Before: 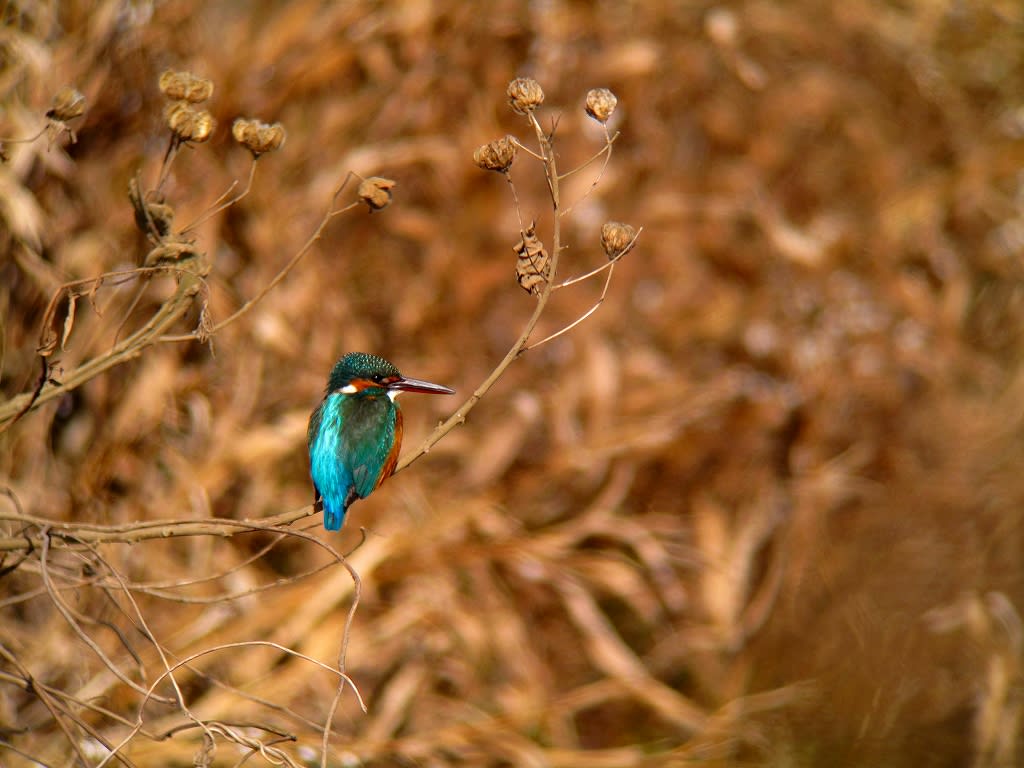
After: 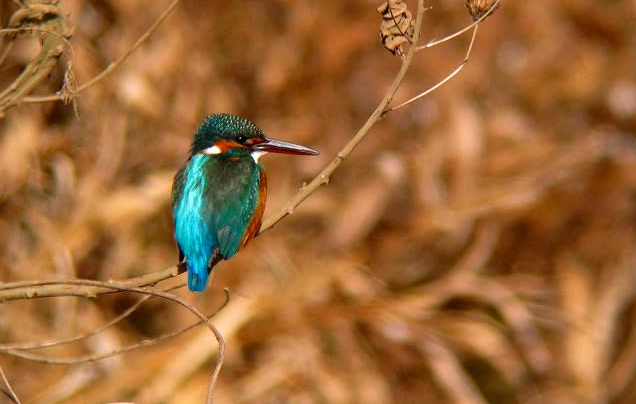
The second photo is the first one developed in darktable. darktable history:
crop: left 13.341%, top 31.226%, right 24.511%, bottom 16.103%
